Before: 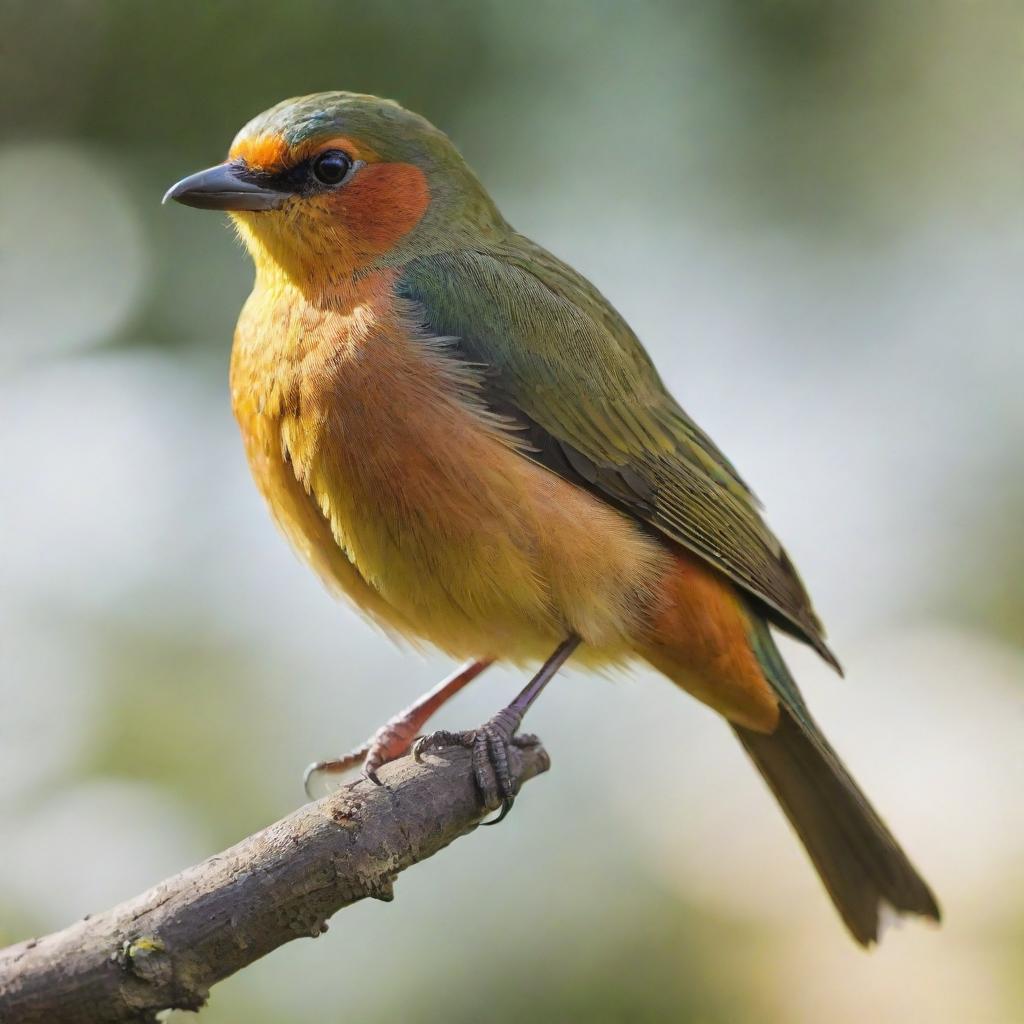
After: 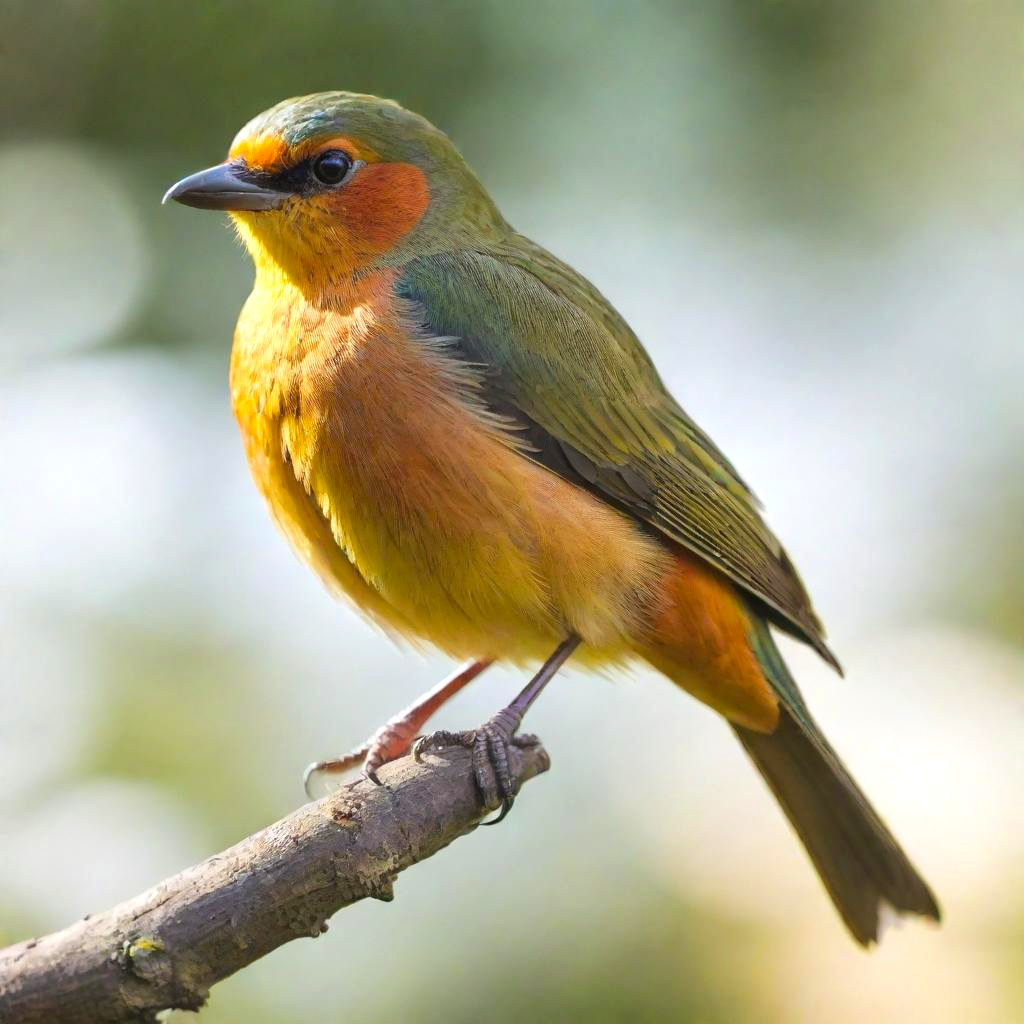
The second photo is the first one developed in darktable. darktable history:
color balance rgb: linear chroma grading › global chroma 14.944%, perceptual saturation grading › global saturation 0.596%
exposure: exposure 0.375 EV, compensate highlight preservation false
